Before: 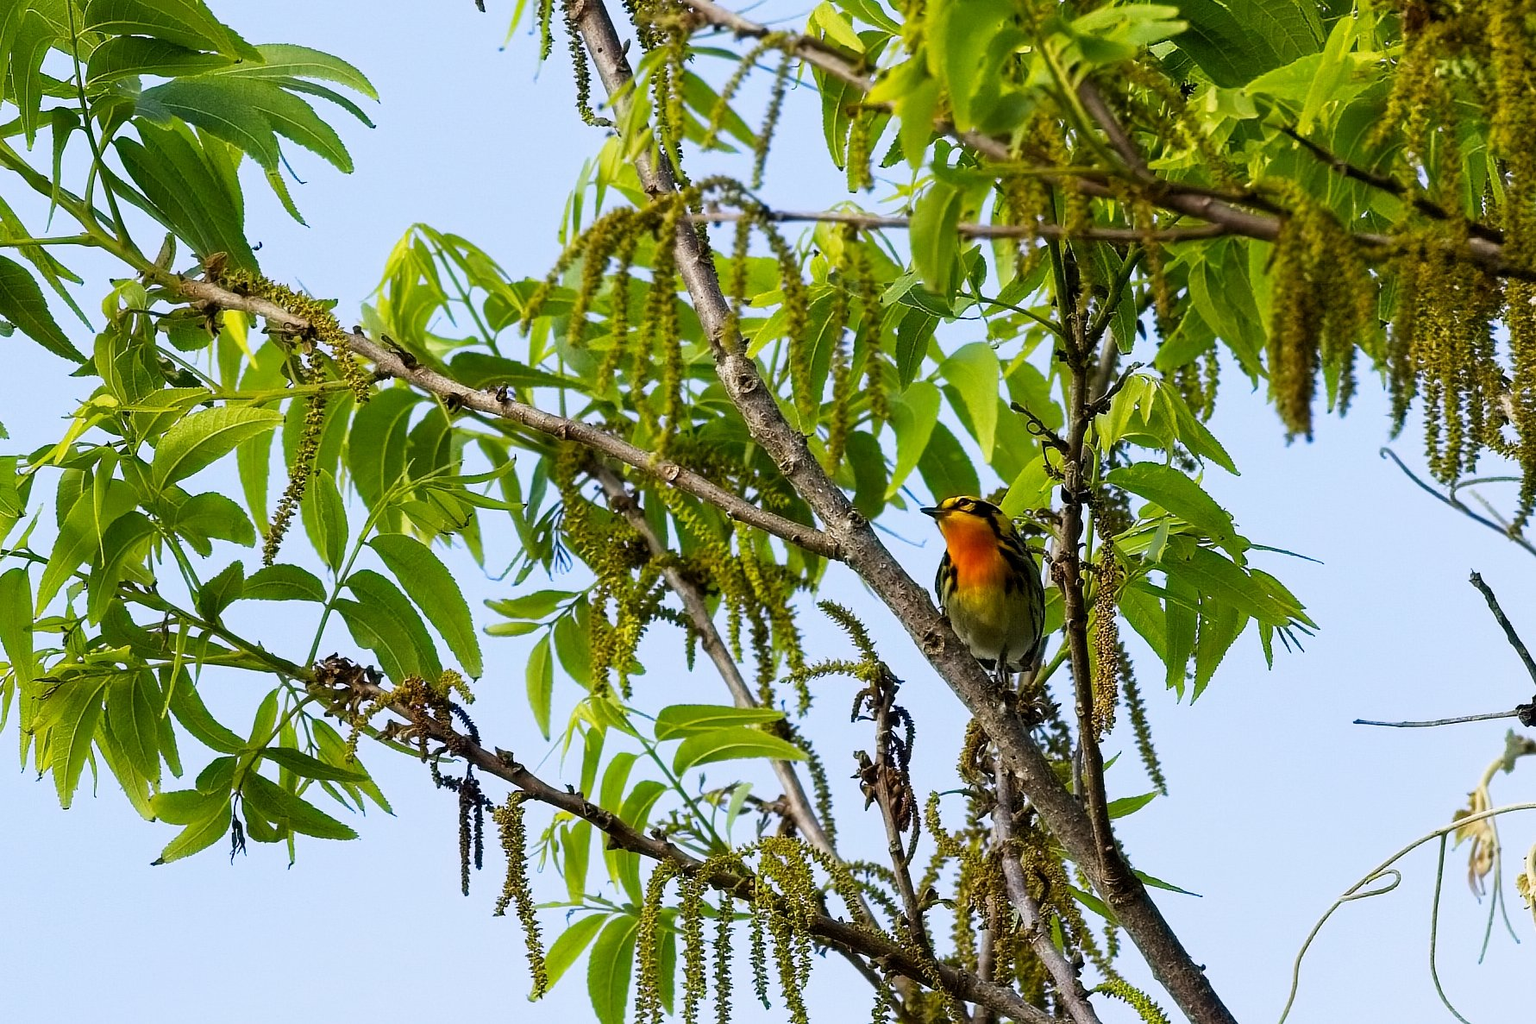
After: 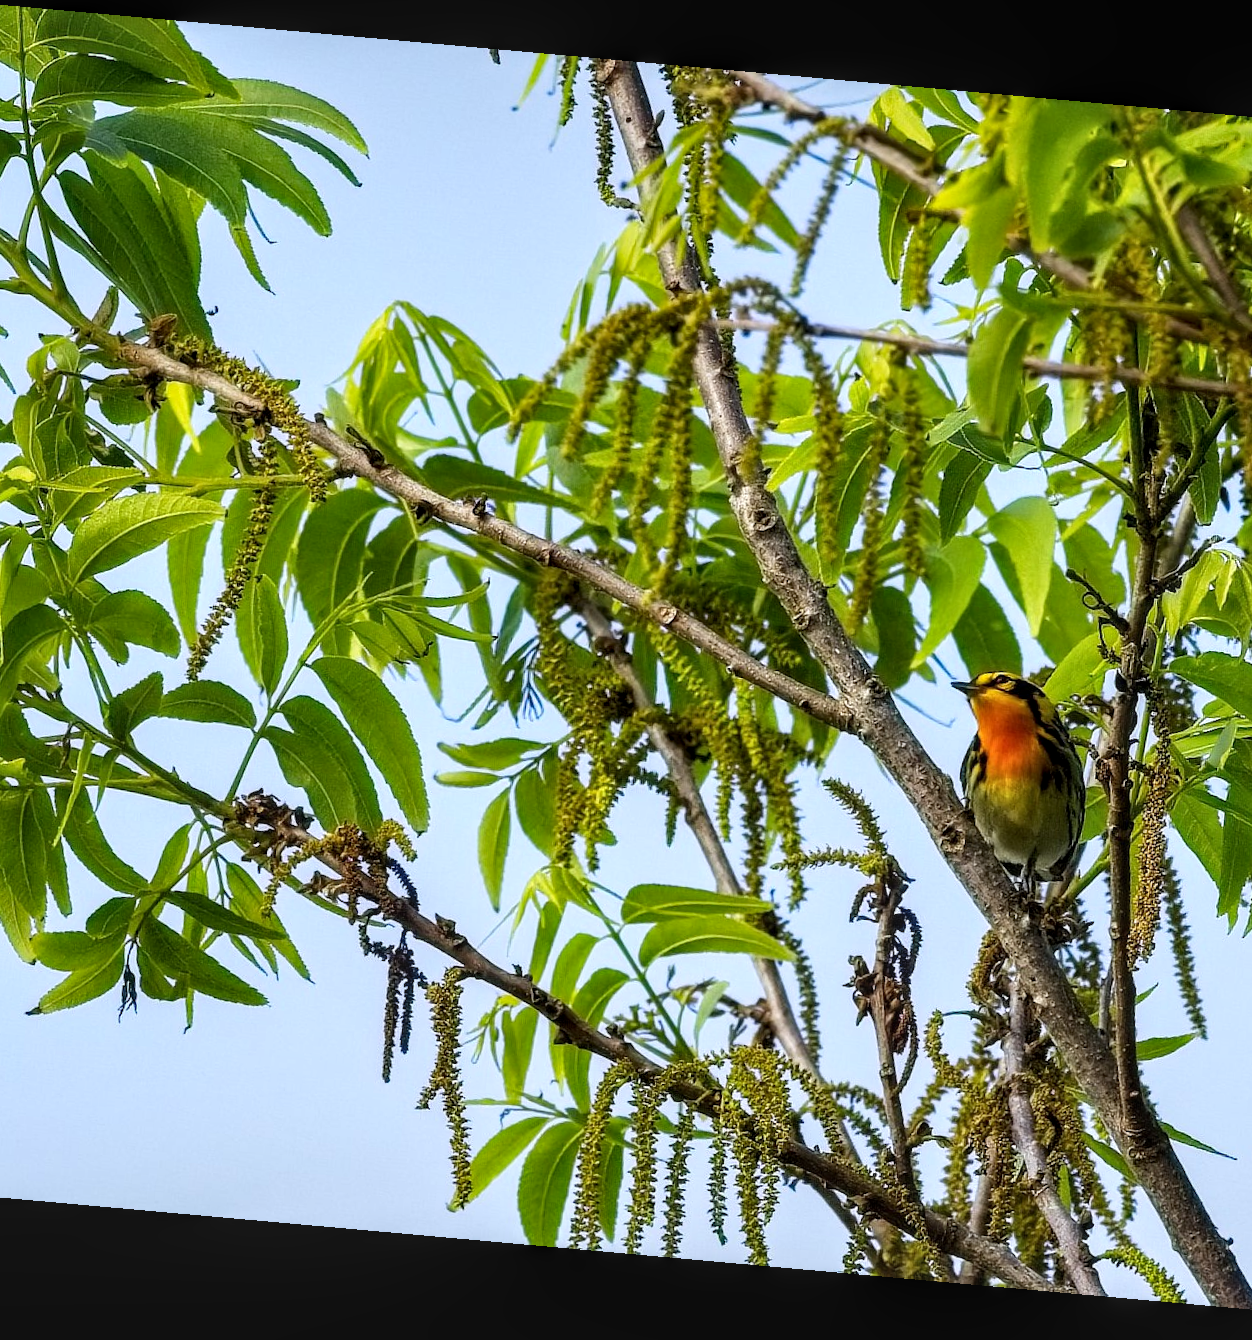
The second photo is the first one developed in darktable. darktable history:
rotate and perspective: rotation 5.12°, automatic cropping off
white balance: red 0.986, blue 1.01
crop and rotate: left 8.786%, right 24.548%
exposure: exposure 0.2 EV, compensate highlight preservation false
local contrast: on, module defaults
